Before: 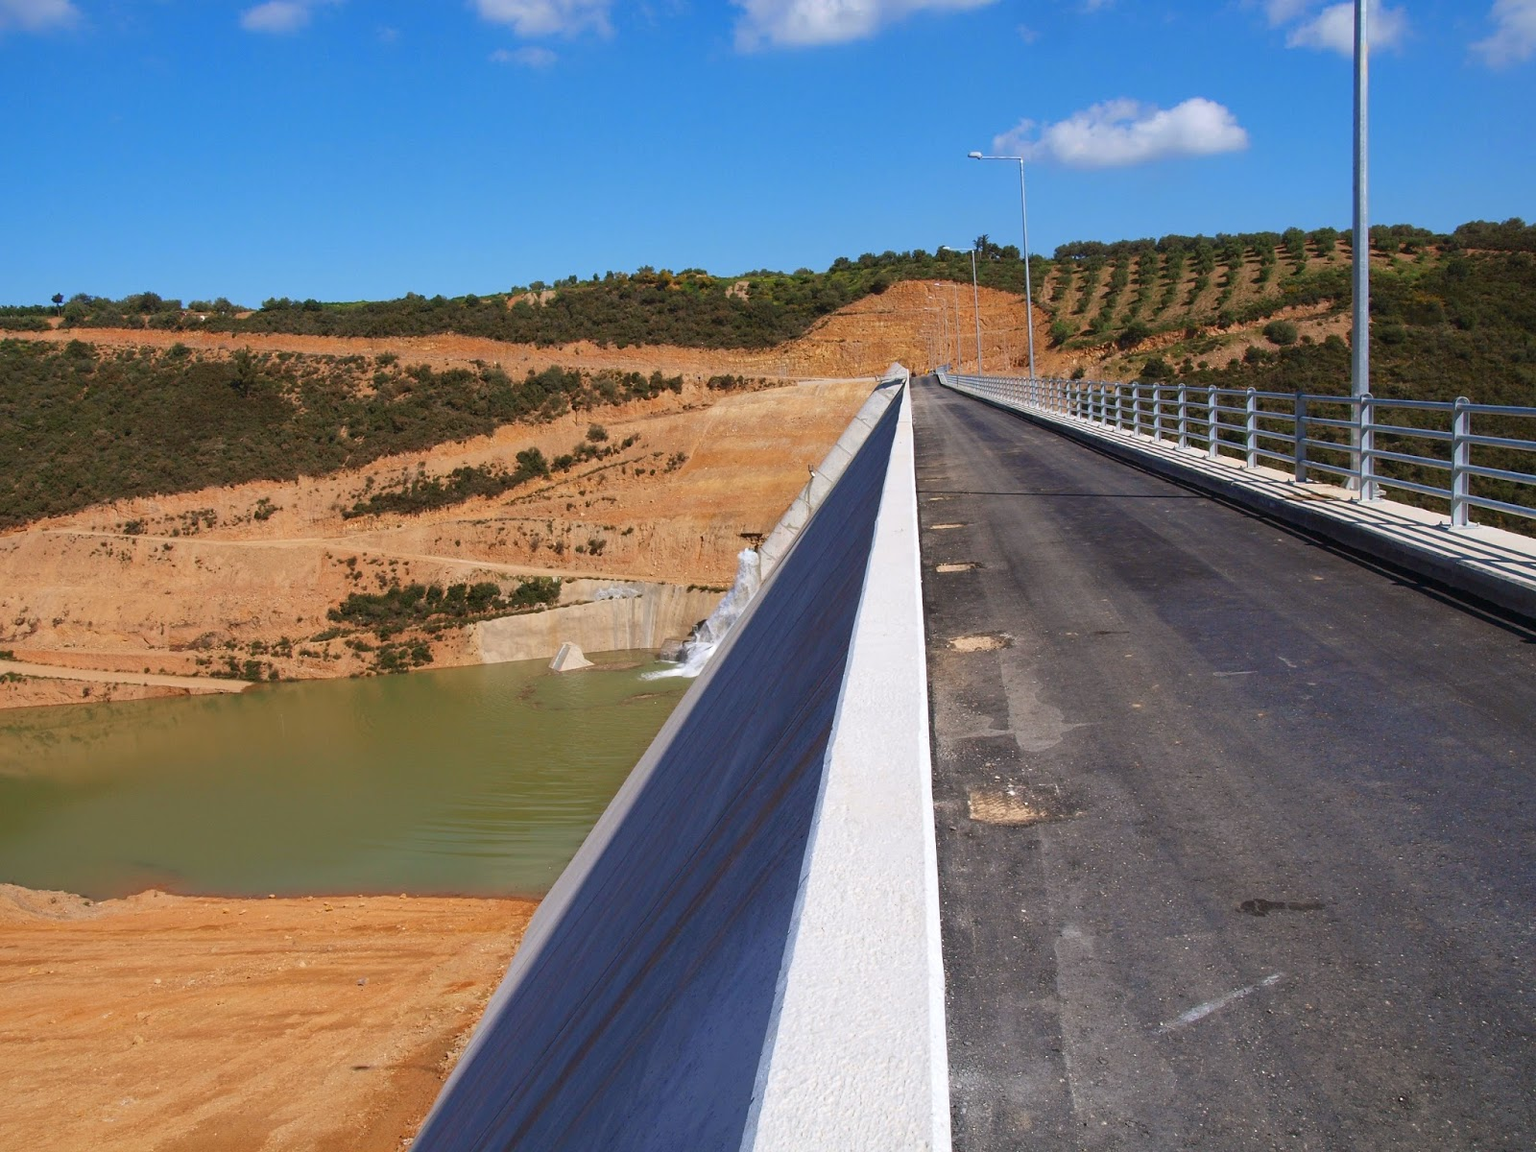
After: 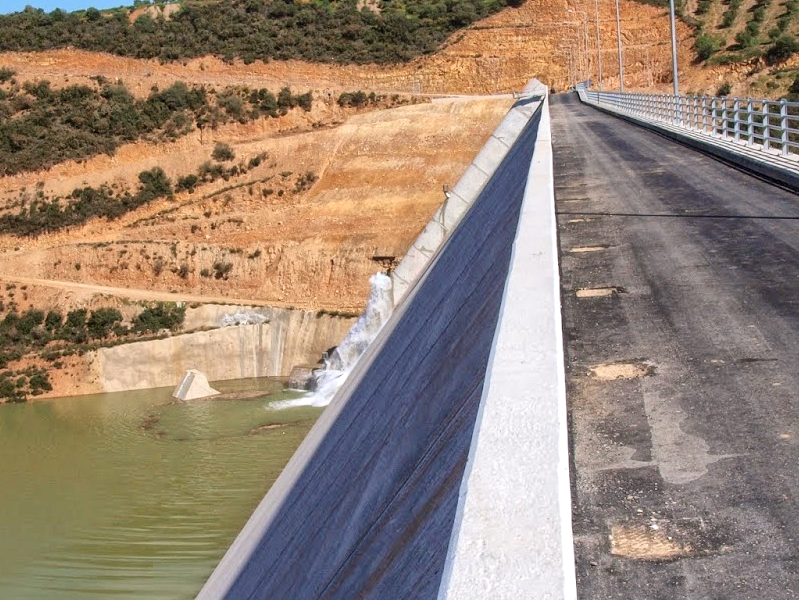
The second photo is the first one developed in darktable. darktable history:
global tonemap: drago (1, 100), detail 1
local contrast: on, module defaults
crop: left 25%, top 25%, right 25%, bottom 25%
